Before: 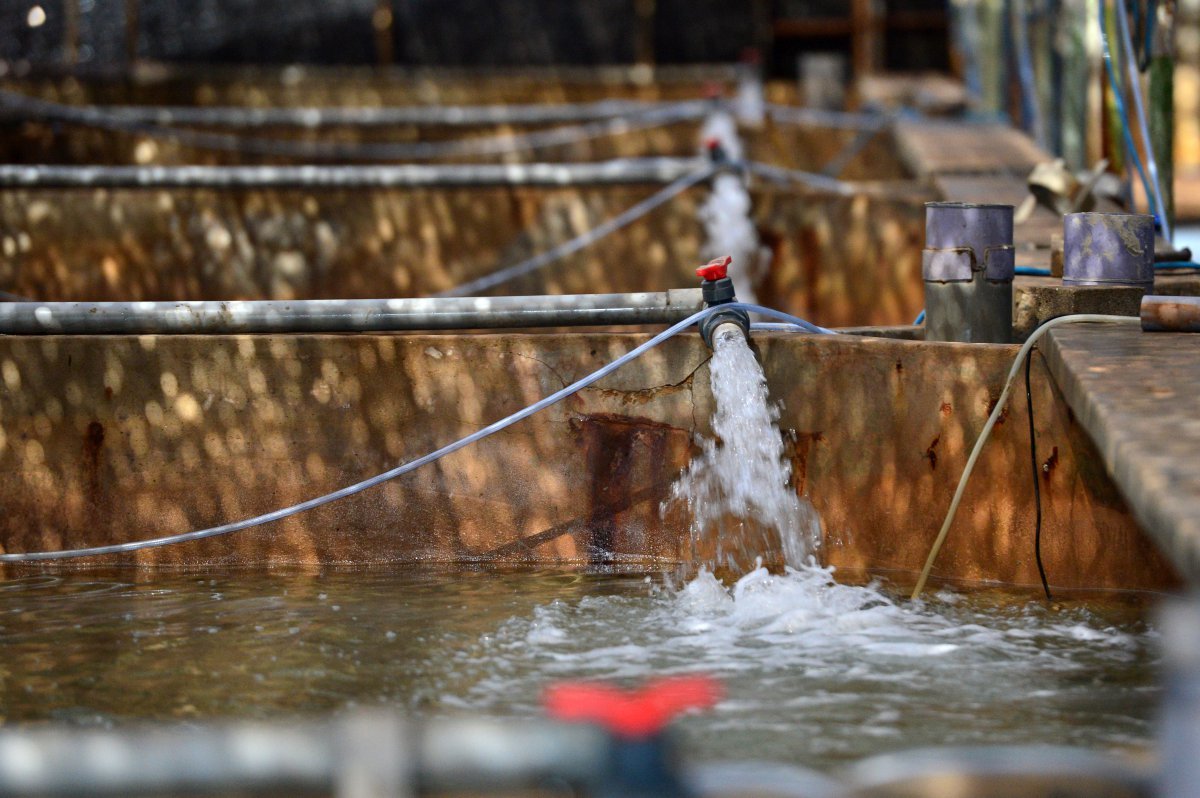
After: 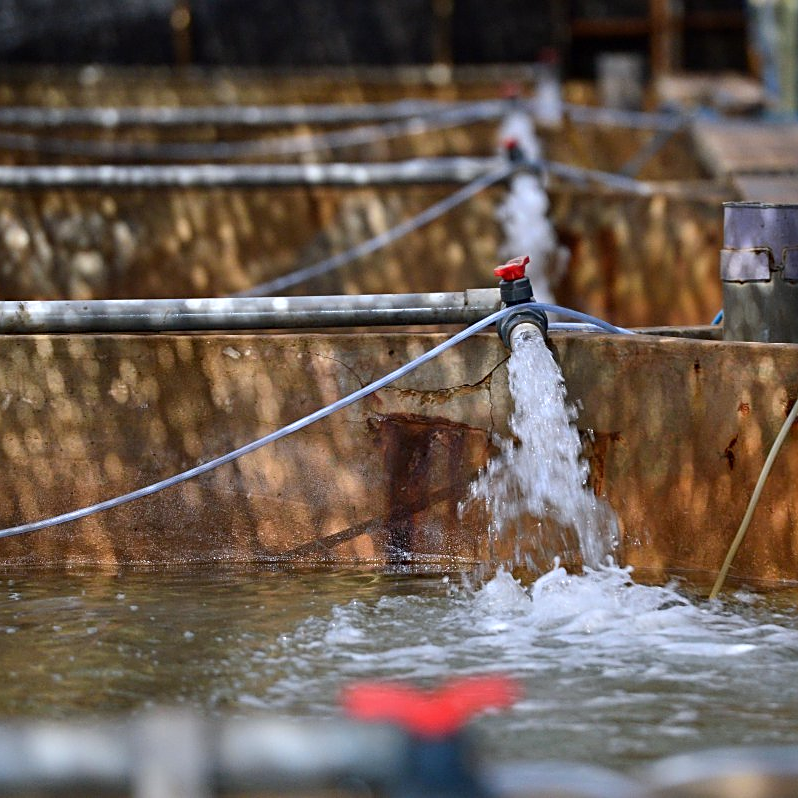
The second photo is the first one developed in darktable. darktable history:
sharpen: on, module defaults
crop: left 16.899%, right 16.556%
white balance: red 0.984, blue 1.059
